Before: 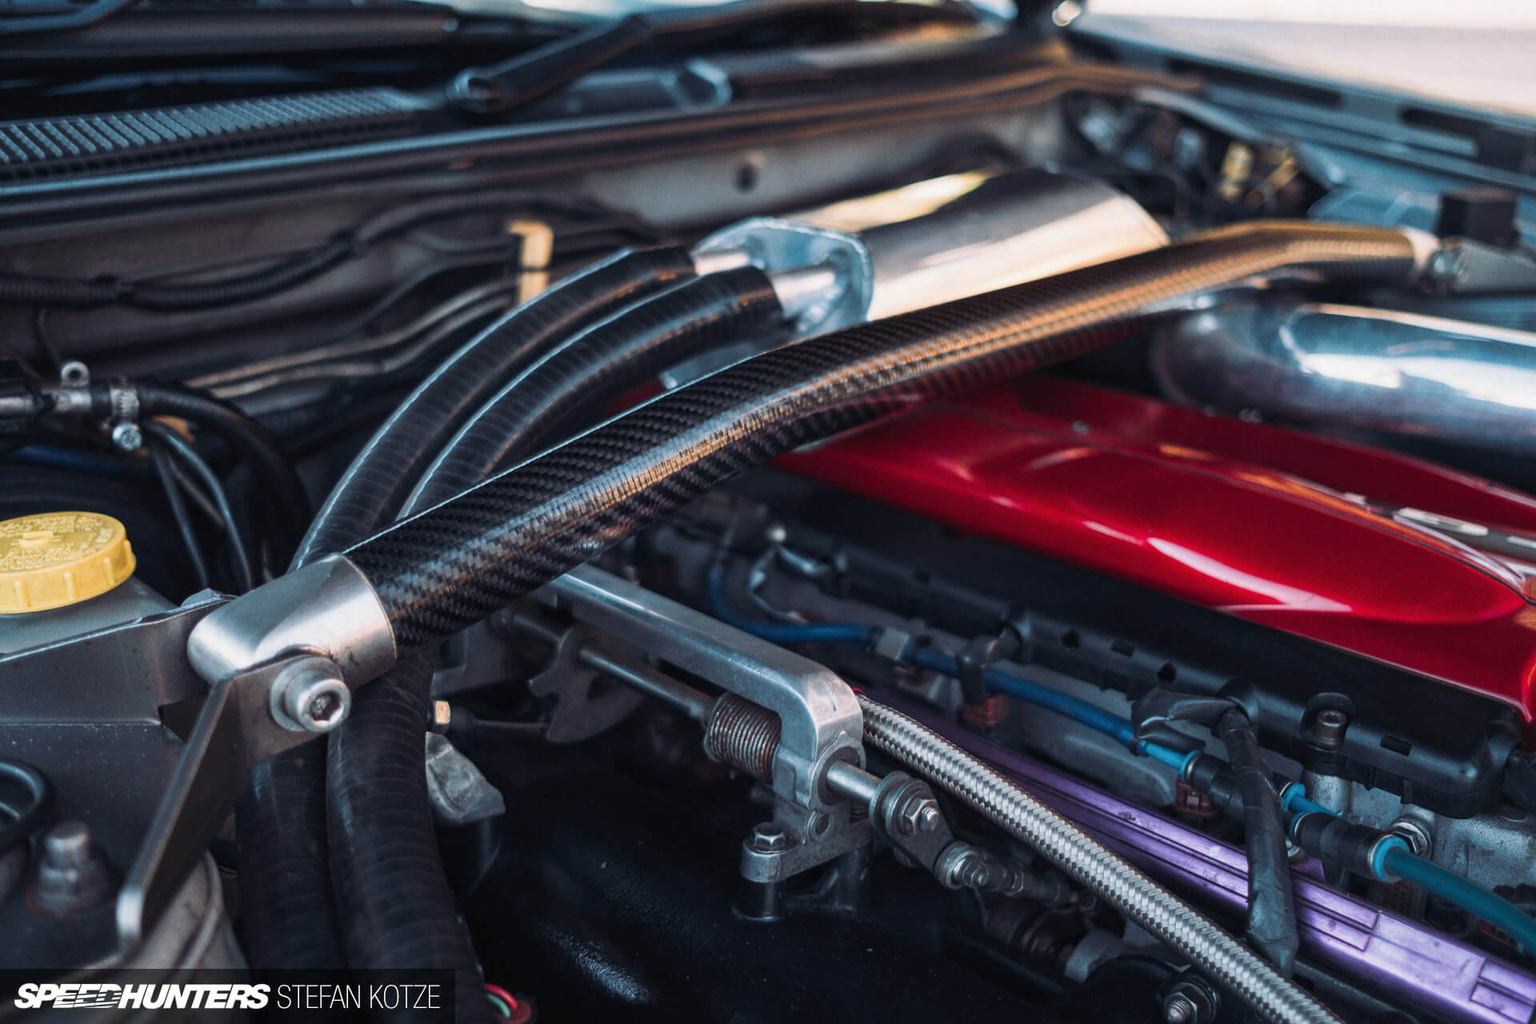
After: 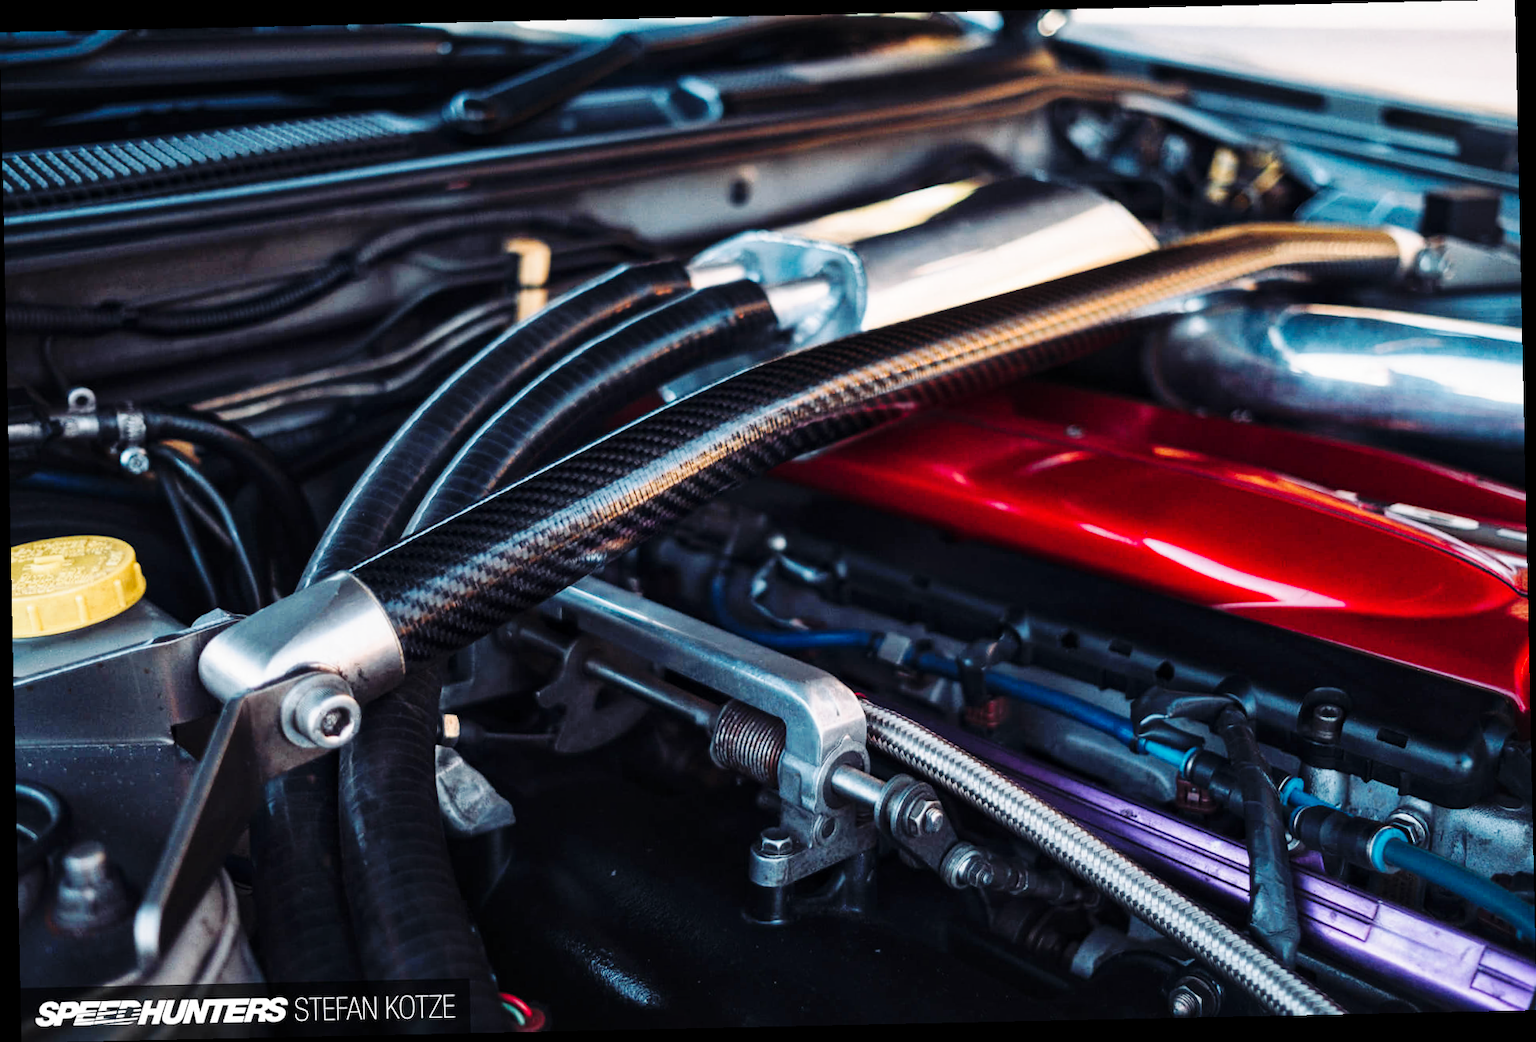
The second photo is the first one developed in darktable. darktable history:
local contrast: mode bilateral grid, contrast 20, coarseness 50, detail 120%, midtone range 0.2
vibrance: on, module defaults
rotate and perspective: rotation -1.24°, automatic cropping off
base curve: curves: ch0 [(0, 0) (0.036, 0.025) (0.121, 0.166) (0.206, 0.329) (0.605, 0.79) (1, 1)], preserve colors none
